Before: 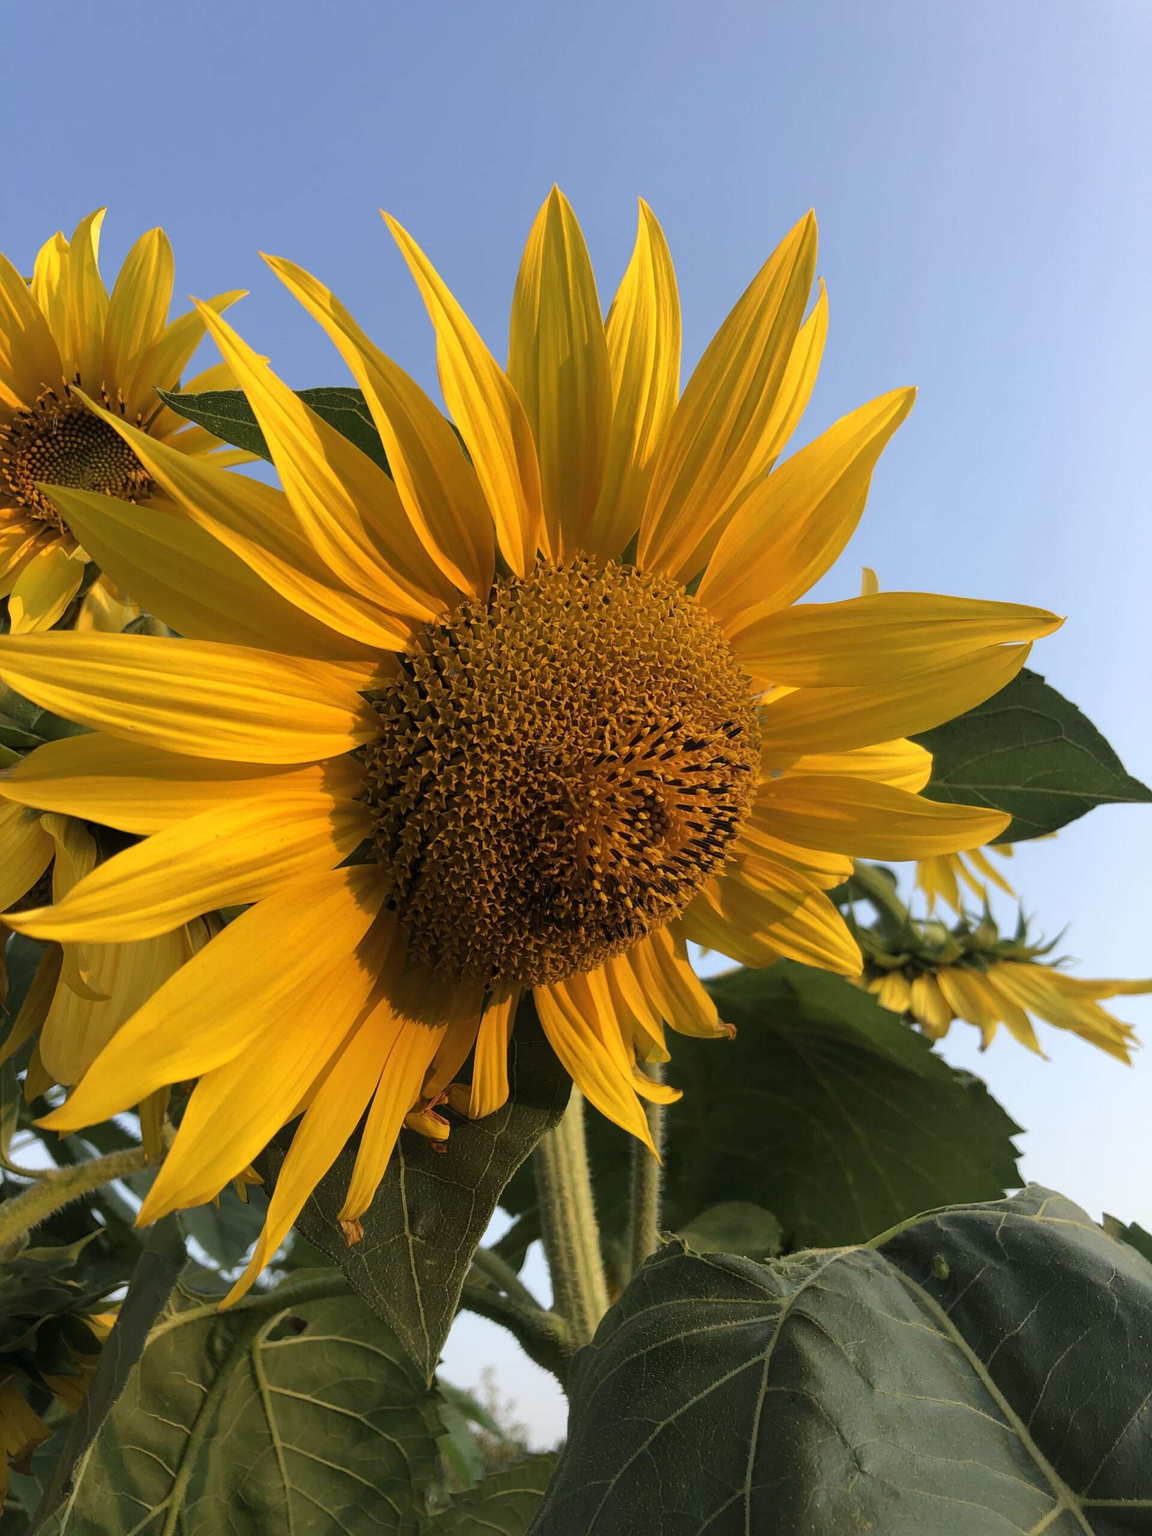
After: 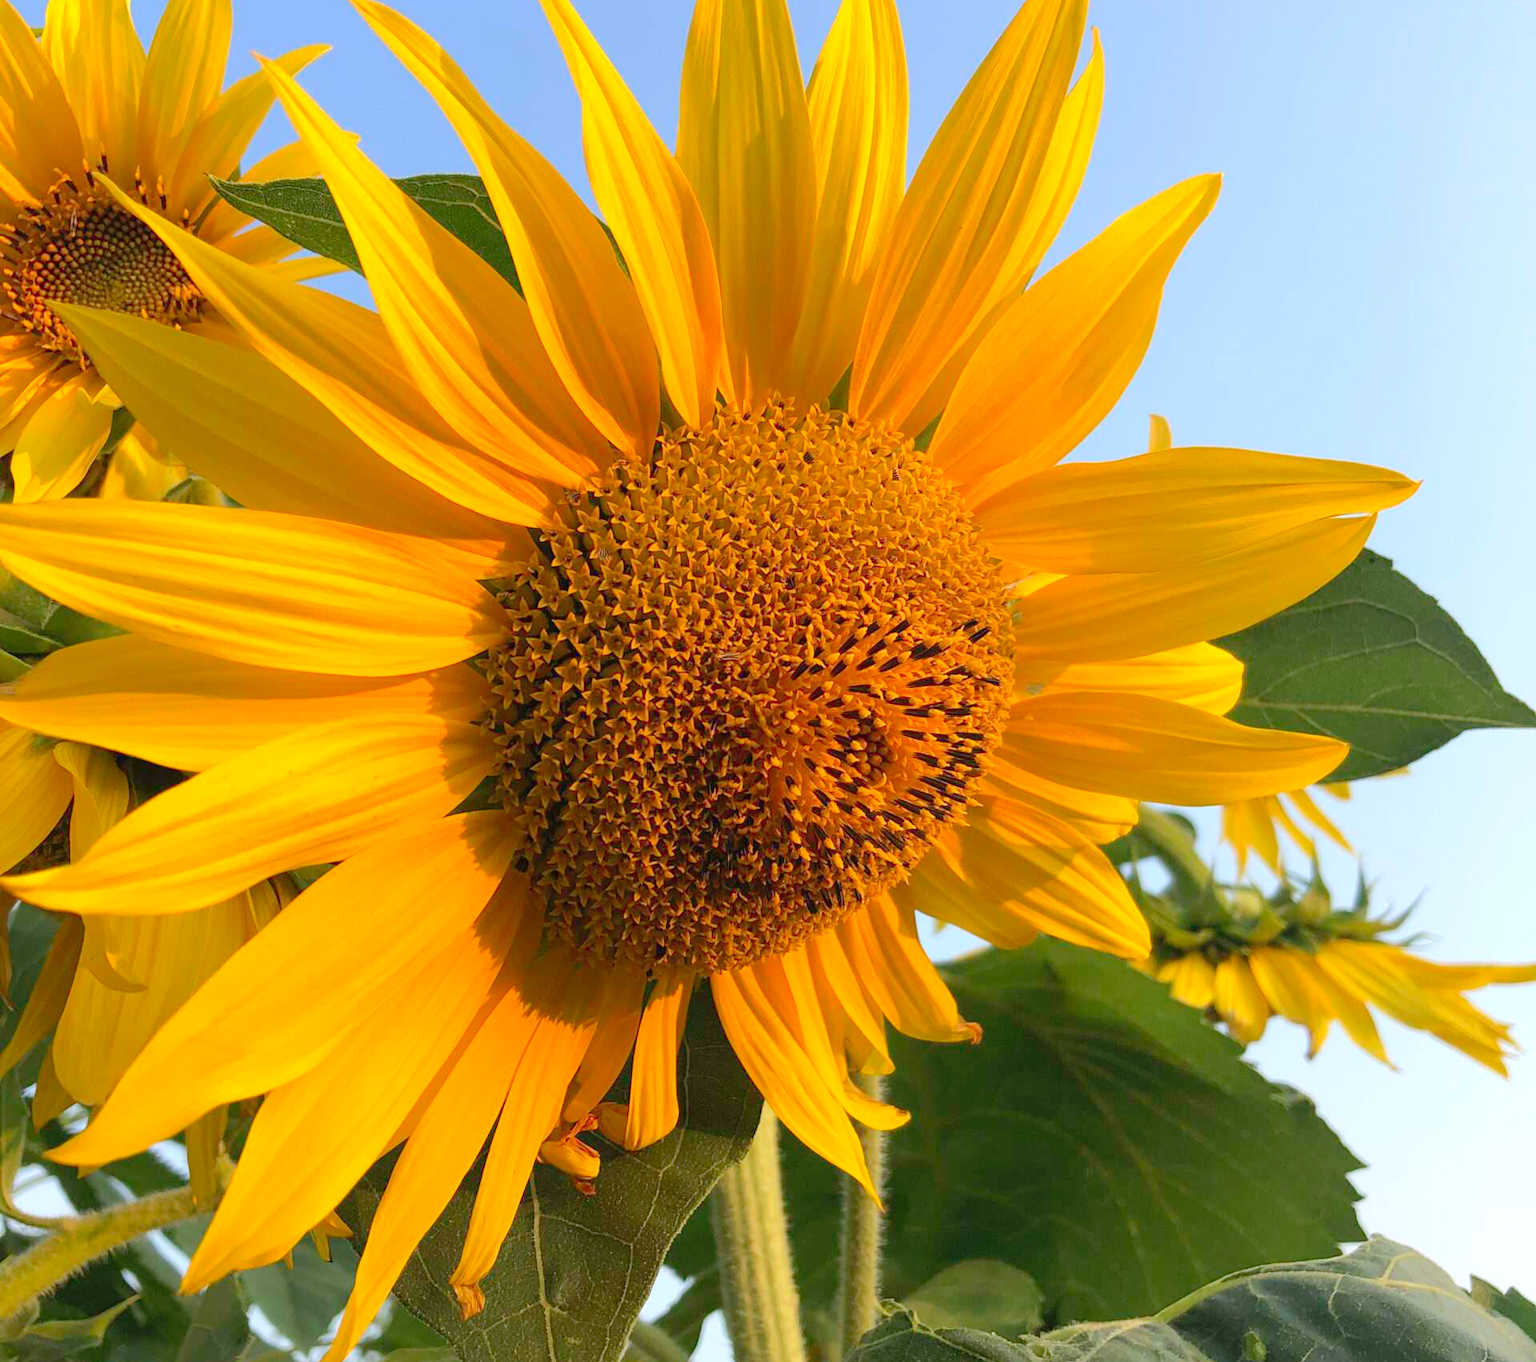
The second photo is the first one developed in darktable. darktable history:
levels: levels [0, 0.397, 0.955]
crop: top 16.727%, bottom 16.727%
